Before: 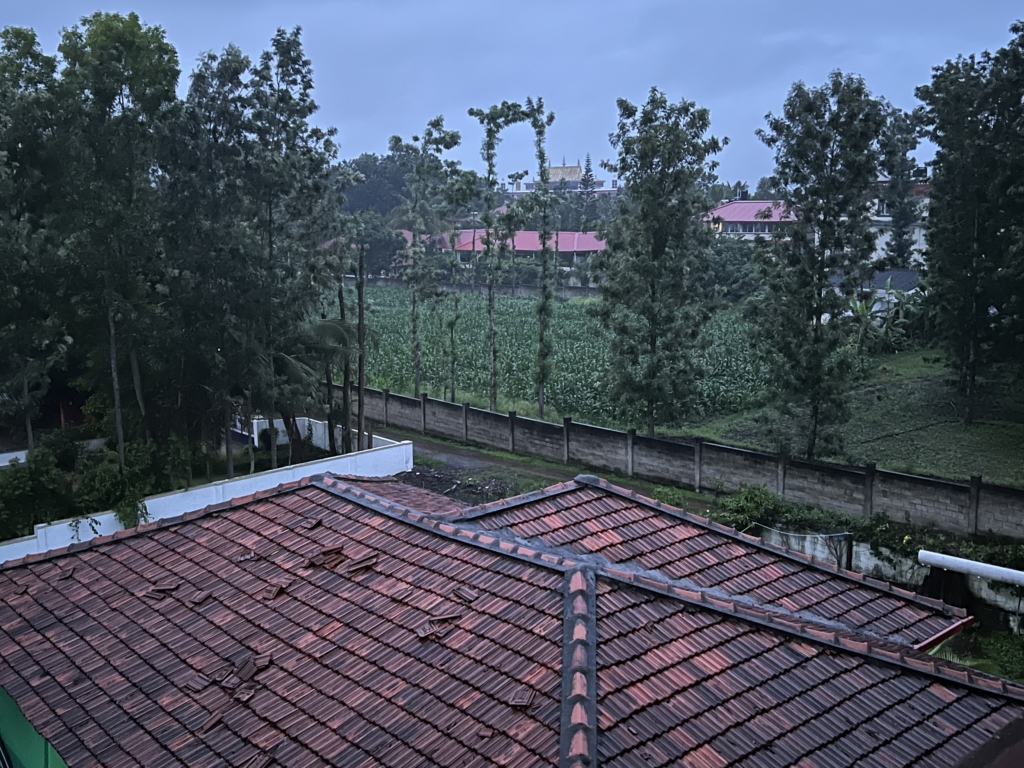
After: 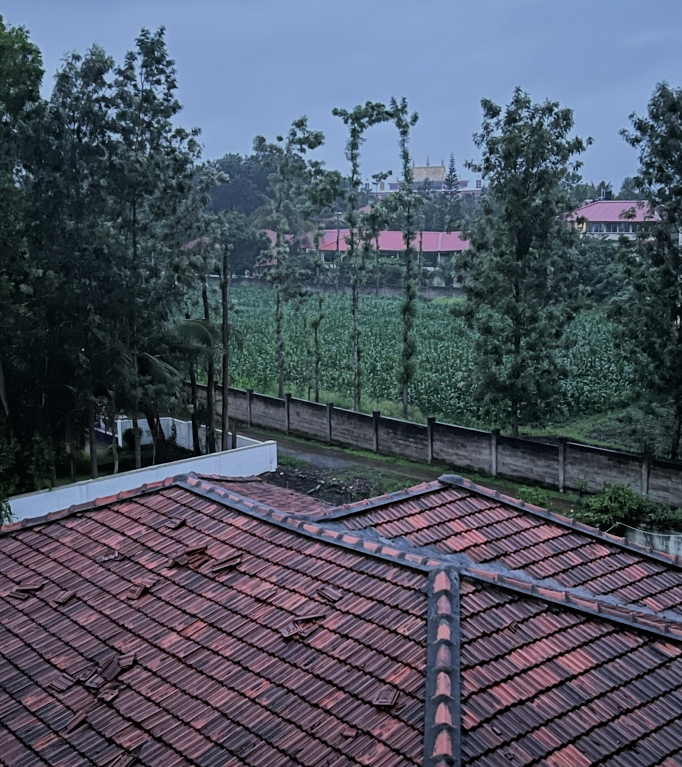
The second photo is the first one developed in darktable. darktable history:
filmic rgb: black relative exposure -7.65 EV, white relative exposure 4.56 EV, hardness 3.61
crop and rotate: left 13.342%, right 19.991%
